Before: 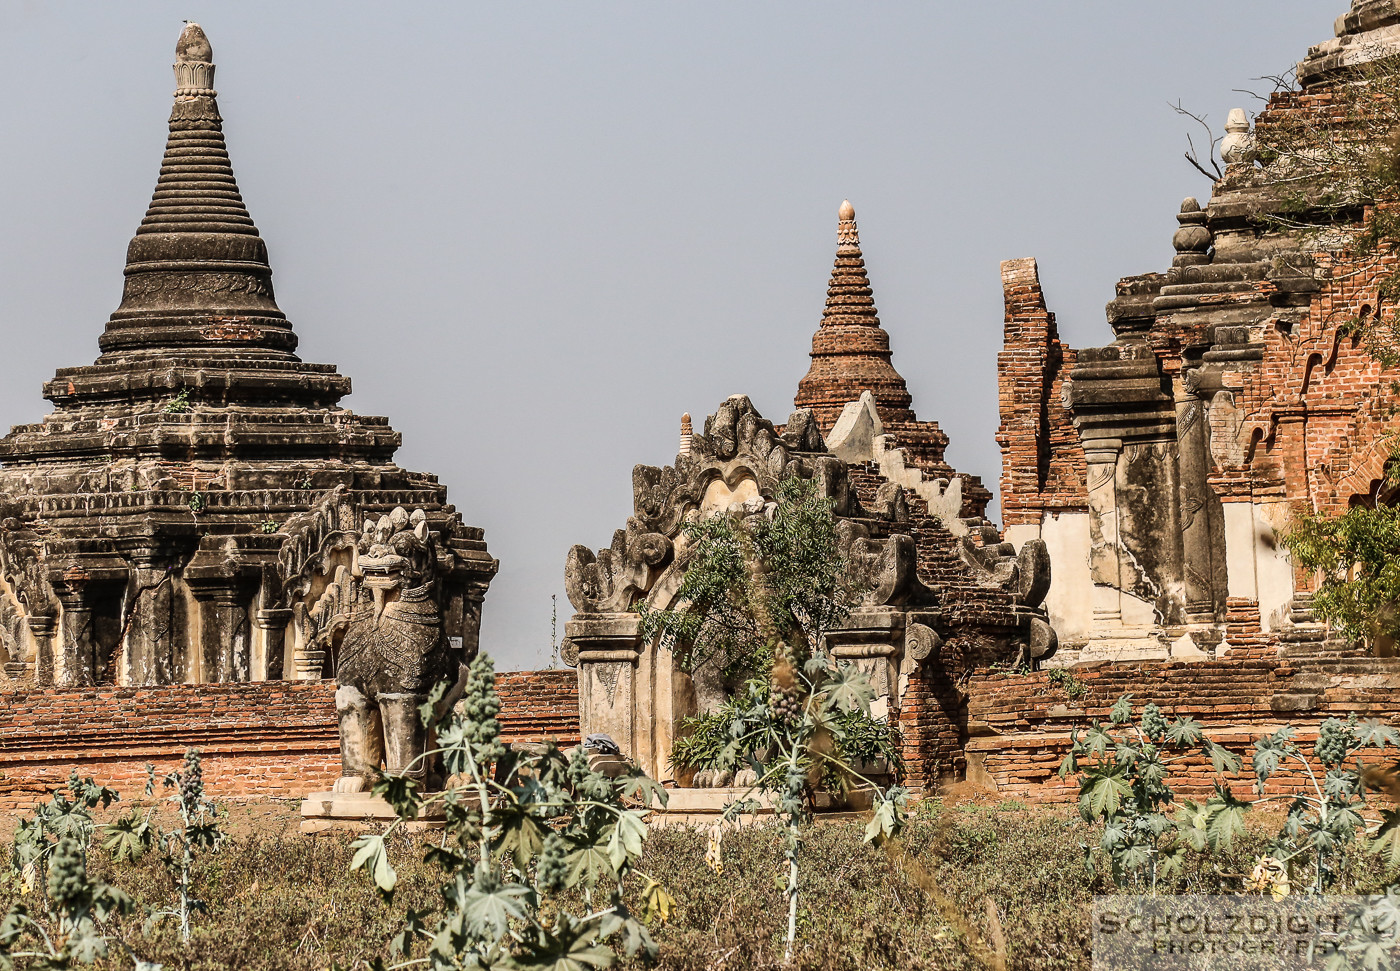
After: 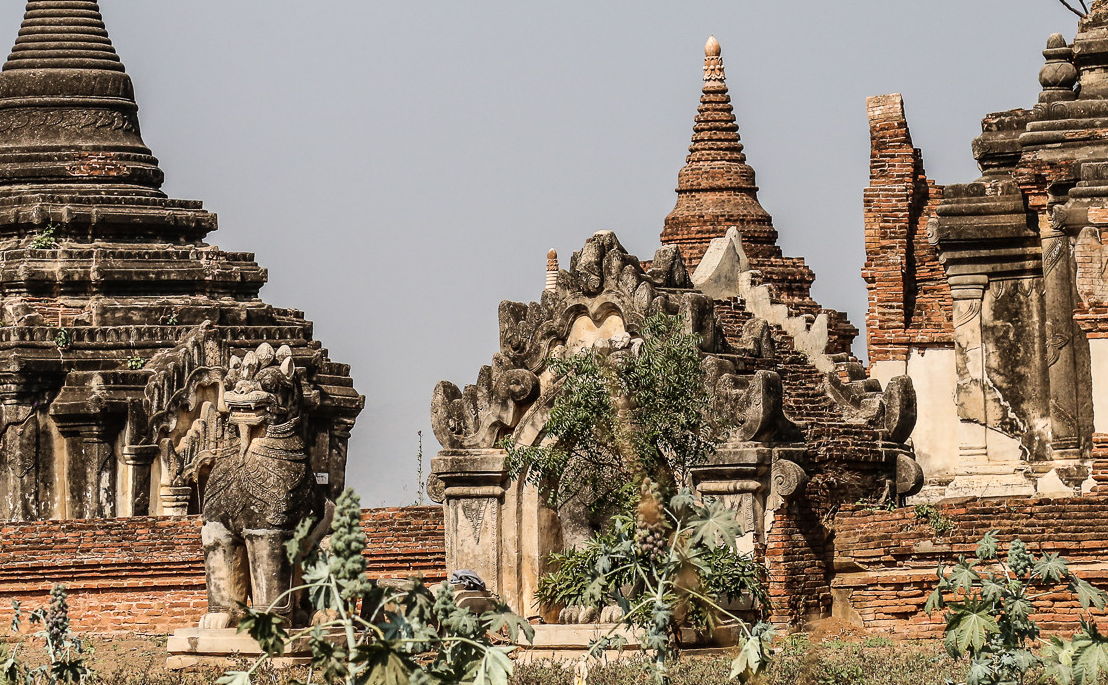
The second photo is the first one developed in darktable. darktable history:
crop: left 9.628%, top 16.971%, right 11.197%, bottom 12.363%
